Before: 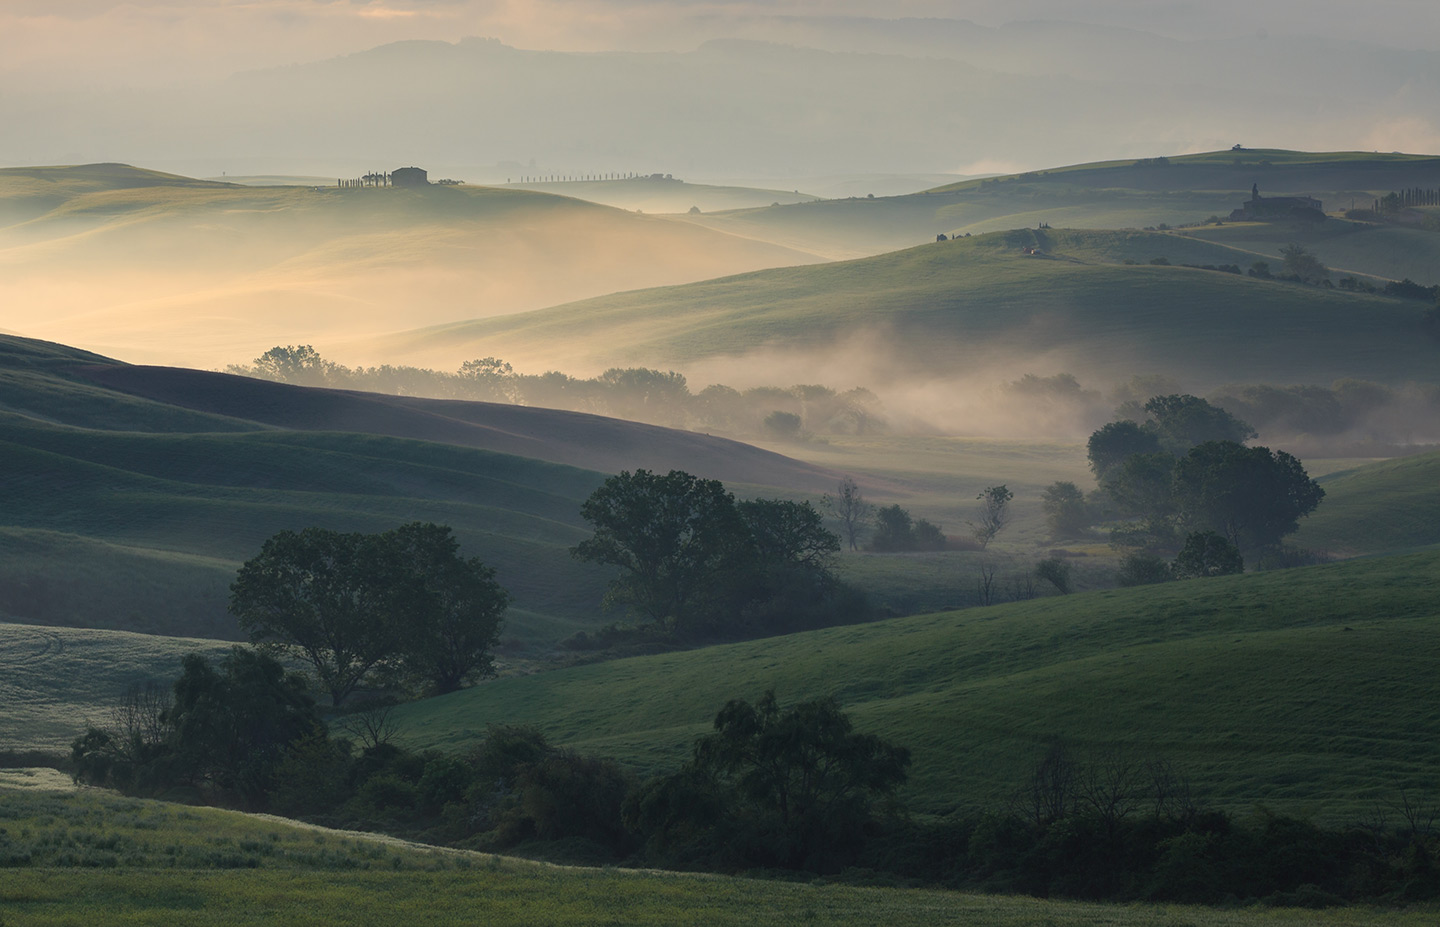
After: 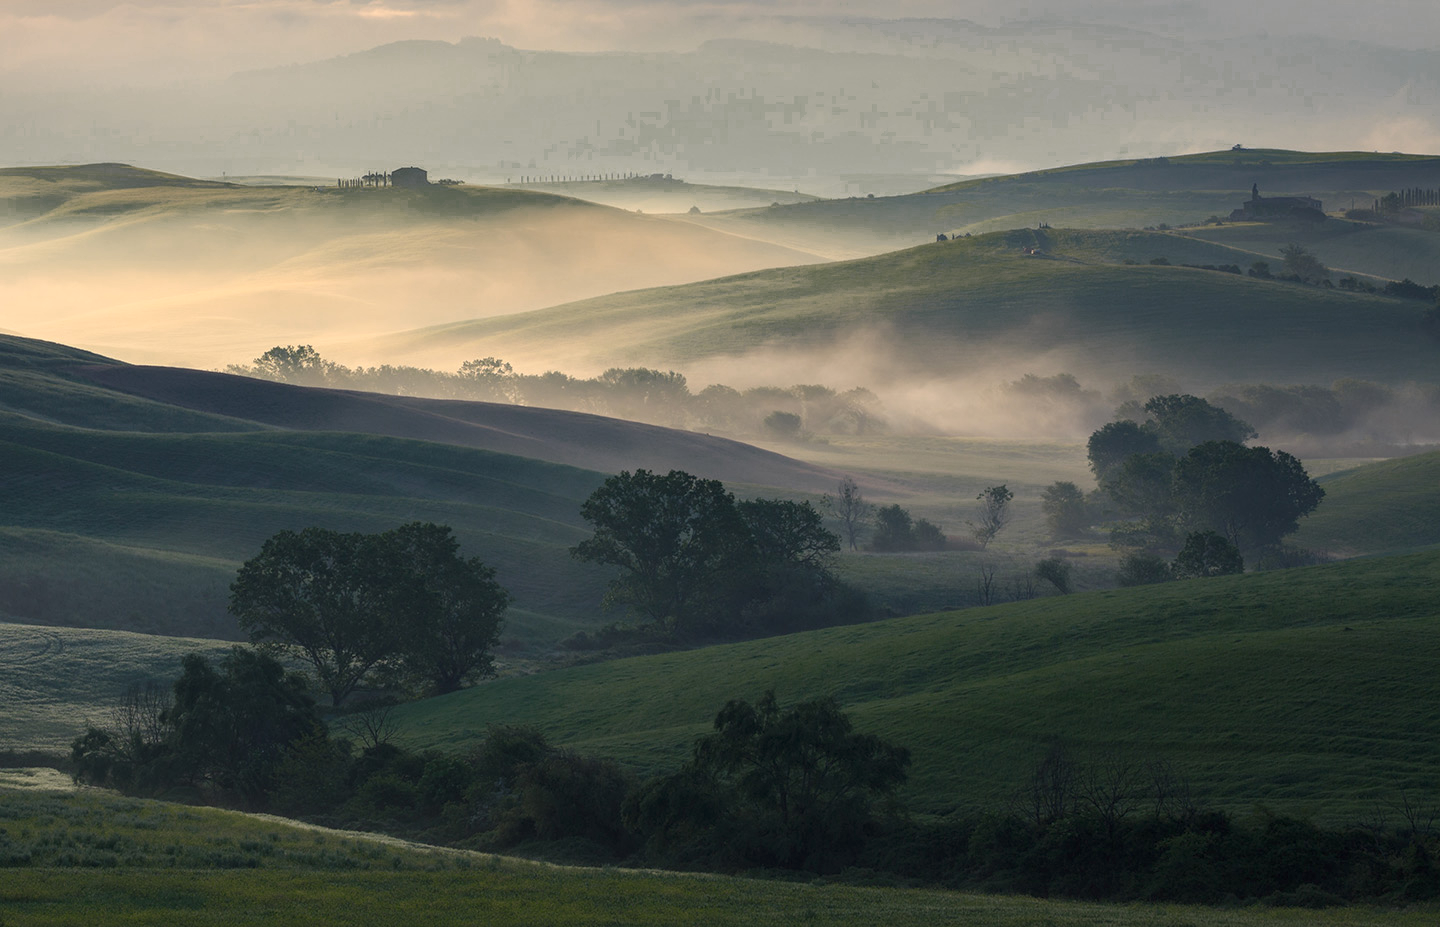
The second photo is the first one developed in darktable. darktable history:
color zones: curves: ch0 [(0.25, 0.5) (0.347, 0.092) (0.75, 0.5)]; ch1 [(0.25, 0.5) (0.33, 0.51) (0.75, 0.5)]
local contrast: on, module defaults
